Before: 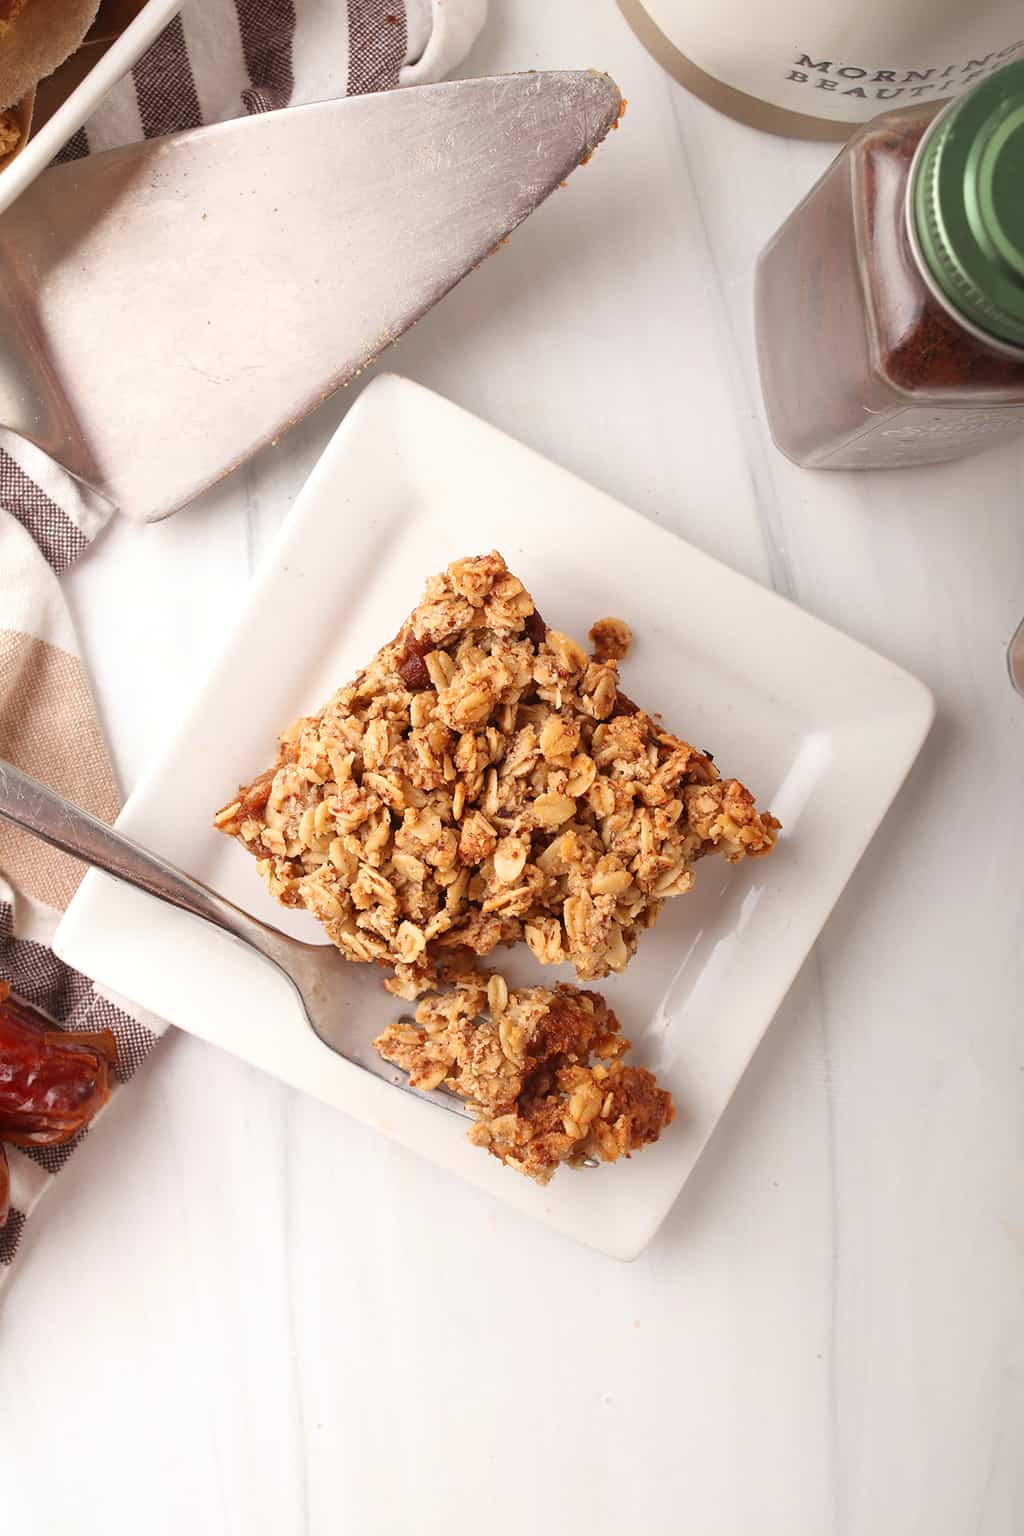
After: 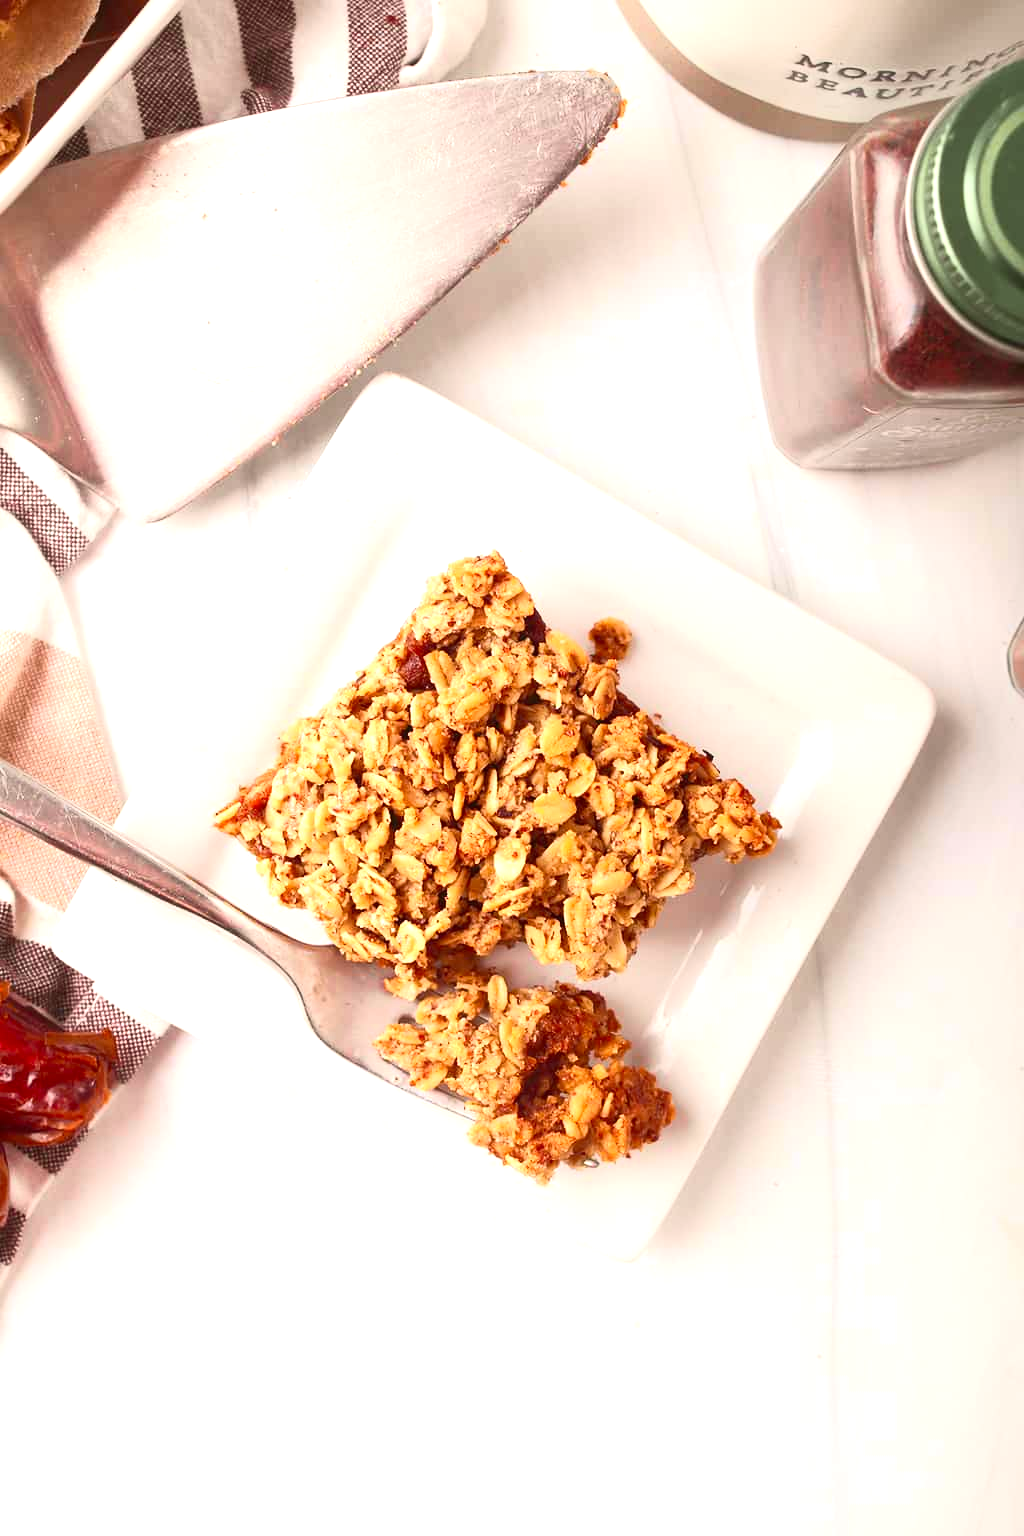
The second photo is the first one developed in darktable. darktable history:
contrast brightness saturation: contrast 0.15, brightness -0.01, saturation 0.1
tone curve: curves: ch0 [(0, 0.024) (0.119, 0.146) (0.474, 0.464) (0.718, 0.721) (0.817, 0.839) (1, 0.998)]; ch1 [(0, 0) (0.377, 0.416) (0.439, 0.451) (0.477, 0.477) (0.501, 0.504) (0.538, 0.544) (0.58, 0.602) (0.664, 0.676) (0.783, 0.804) (1, 1)]; ch2 [(0, 0) (0.38, 0.405) (0.463, 0.456) (0.498, 0.497) (0.524, 0.535) (0.578, 0.576) (0.648, 0.665) (1, 1)], color space Lab, independent channels, preserve colors none
exposure: exposure 0.64 EV, compensate highlight preservation false
